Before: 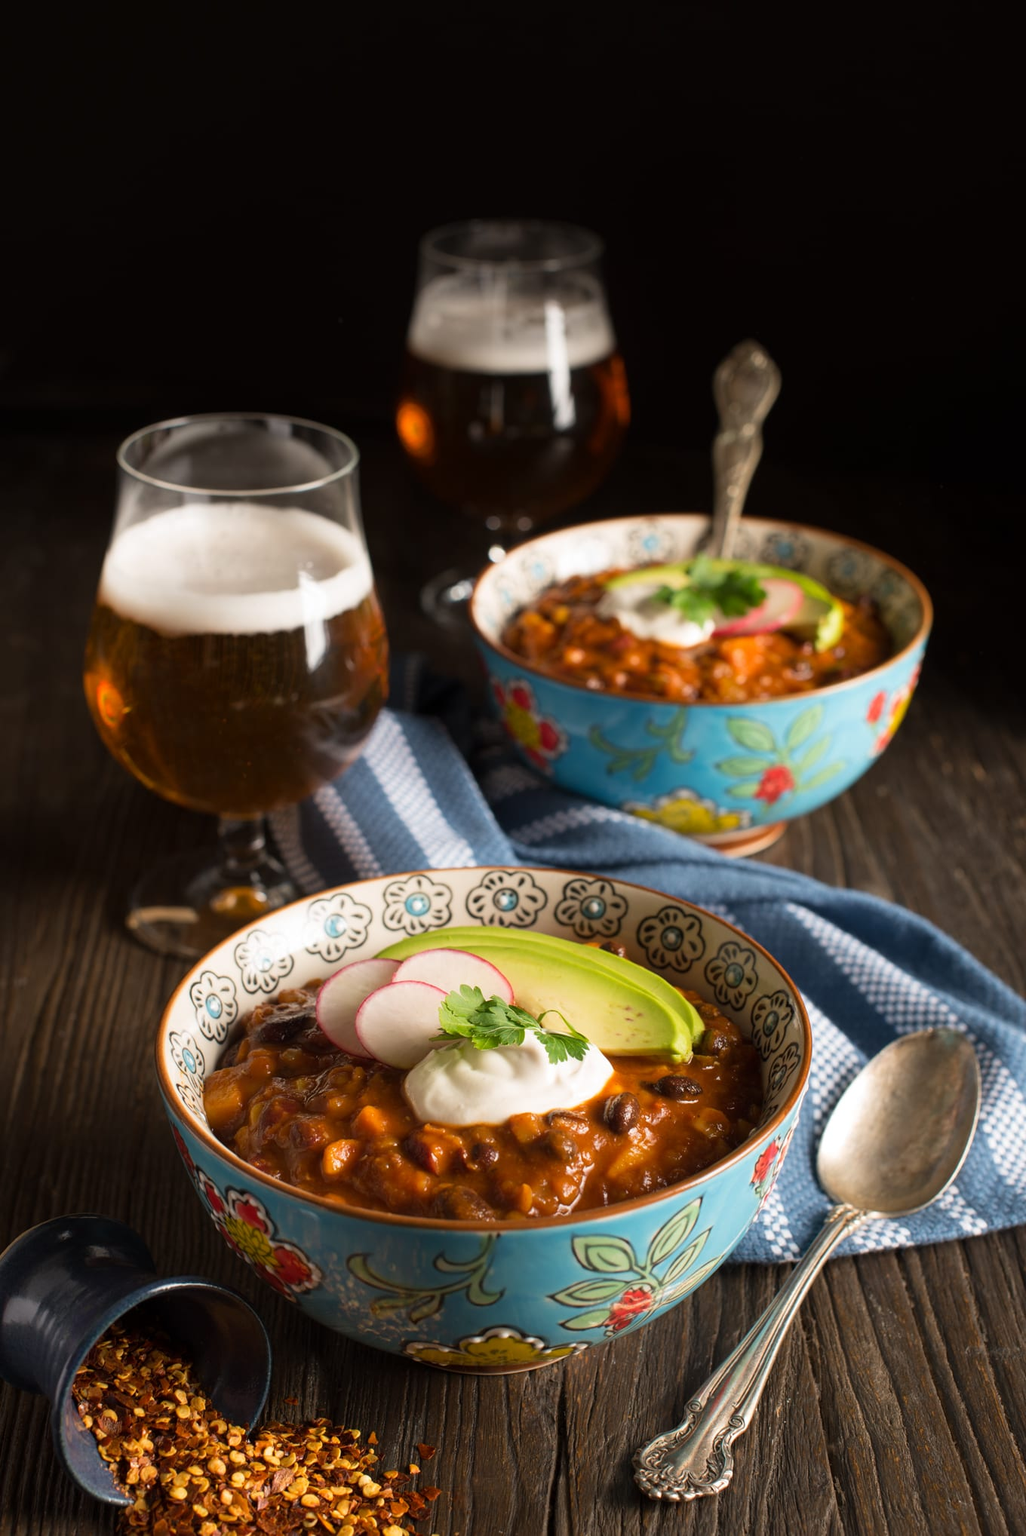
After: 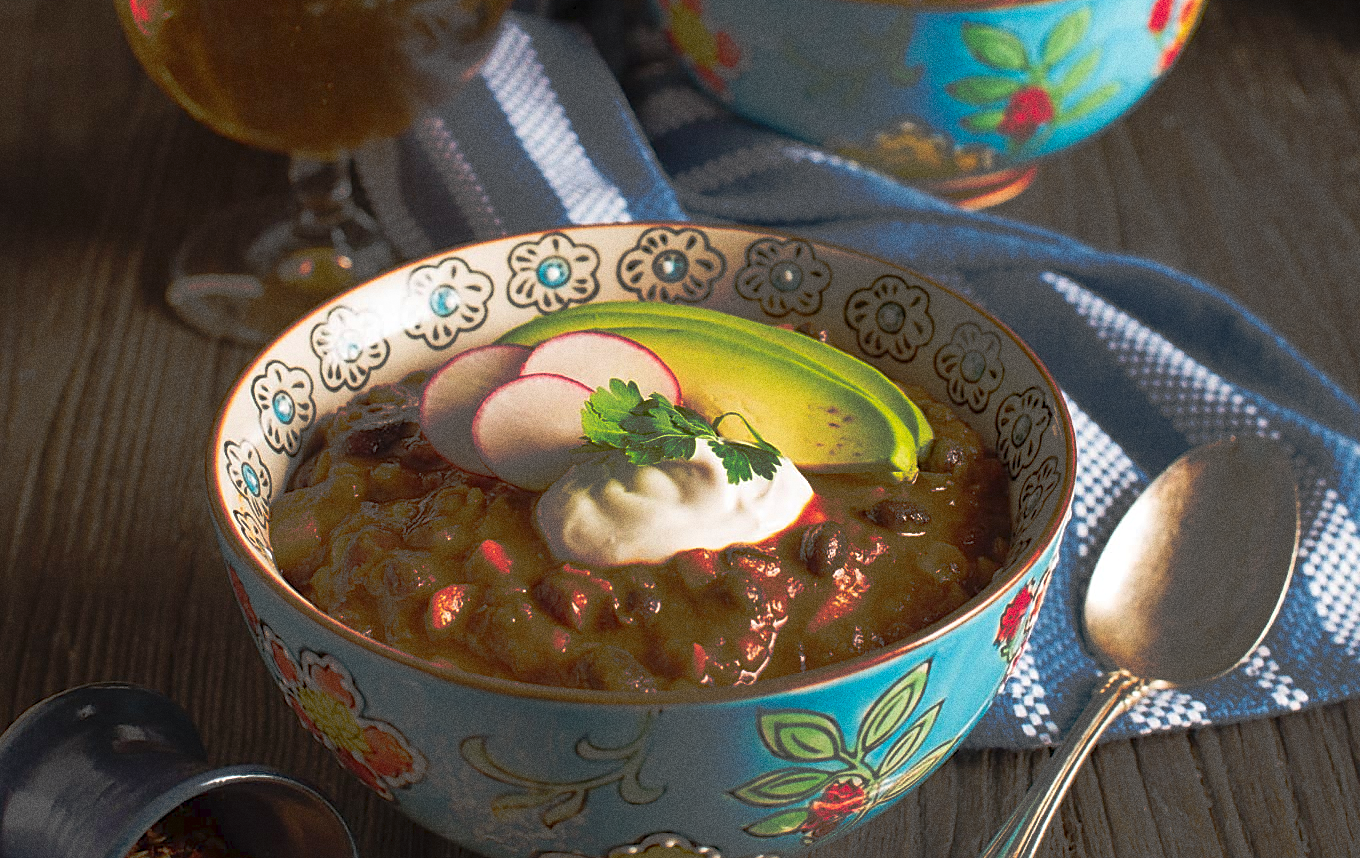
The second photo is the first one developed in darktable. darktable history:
tone curve: curves: ch0 [(0, 0) (0.003, 0.032) (0.53, 0.368) (0.901, 0.866) (1, 1)], preserve colors none
crop: top 45.551%, bottom 12.262%
sharpen: on, module defaults
grain: coarseness 0.09 ISO, strength 40%
